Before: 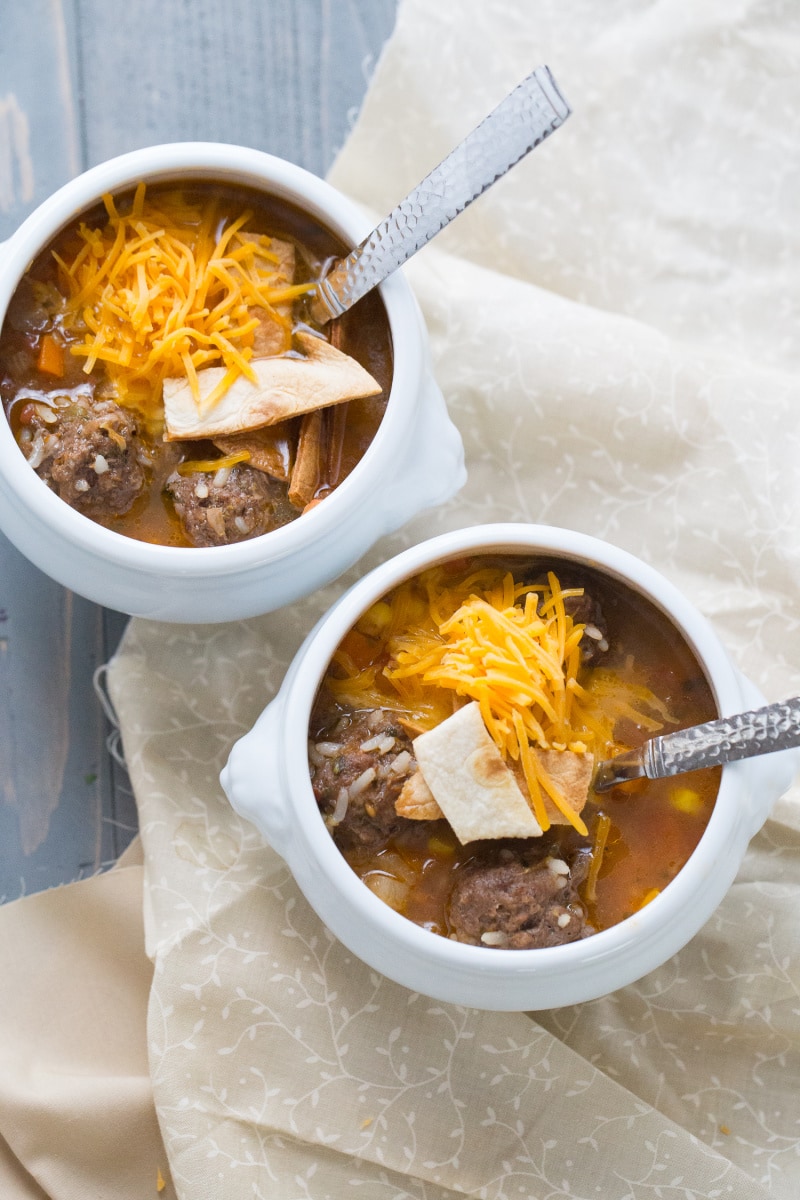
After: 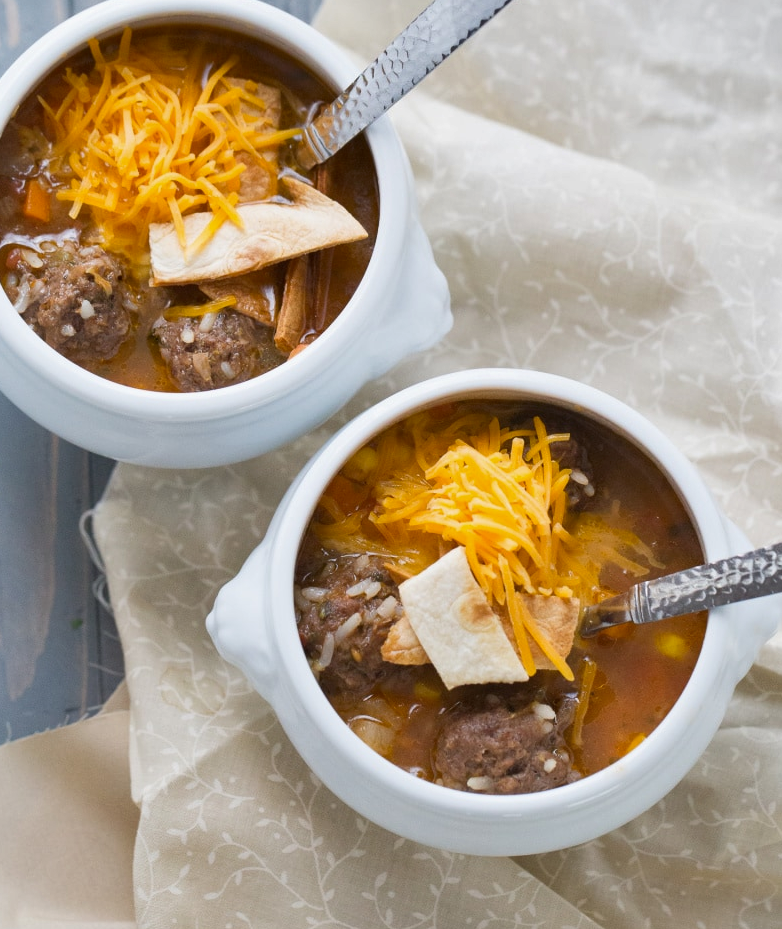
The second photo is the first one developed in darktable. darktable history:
shadows and highlights: shadows 43.53, white point adjustment -1.55, soften with gaussian
crop and rotate: left 1.911%, top 12.967%, right 0.268%, bottom 9.608%
